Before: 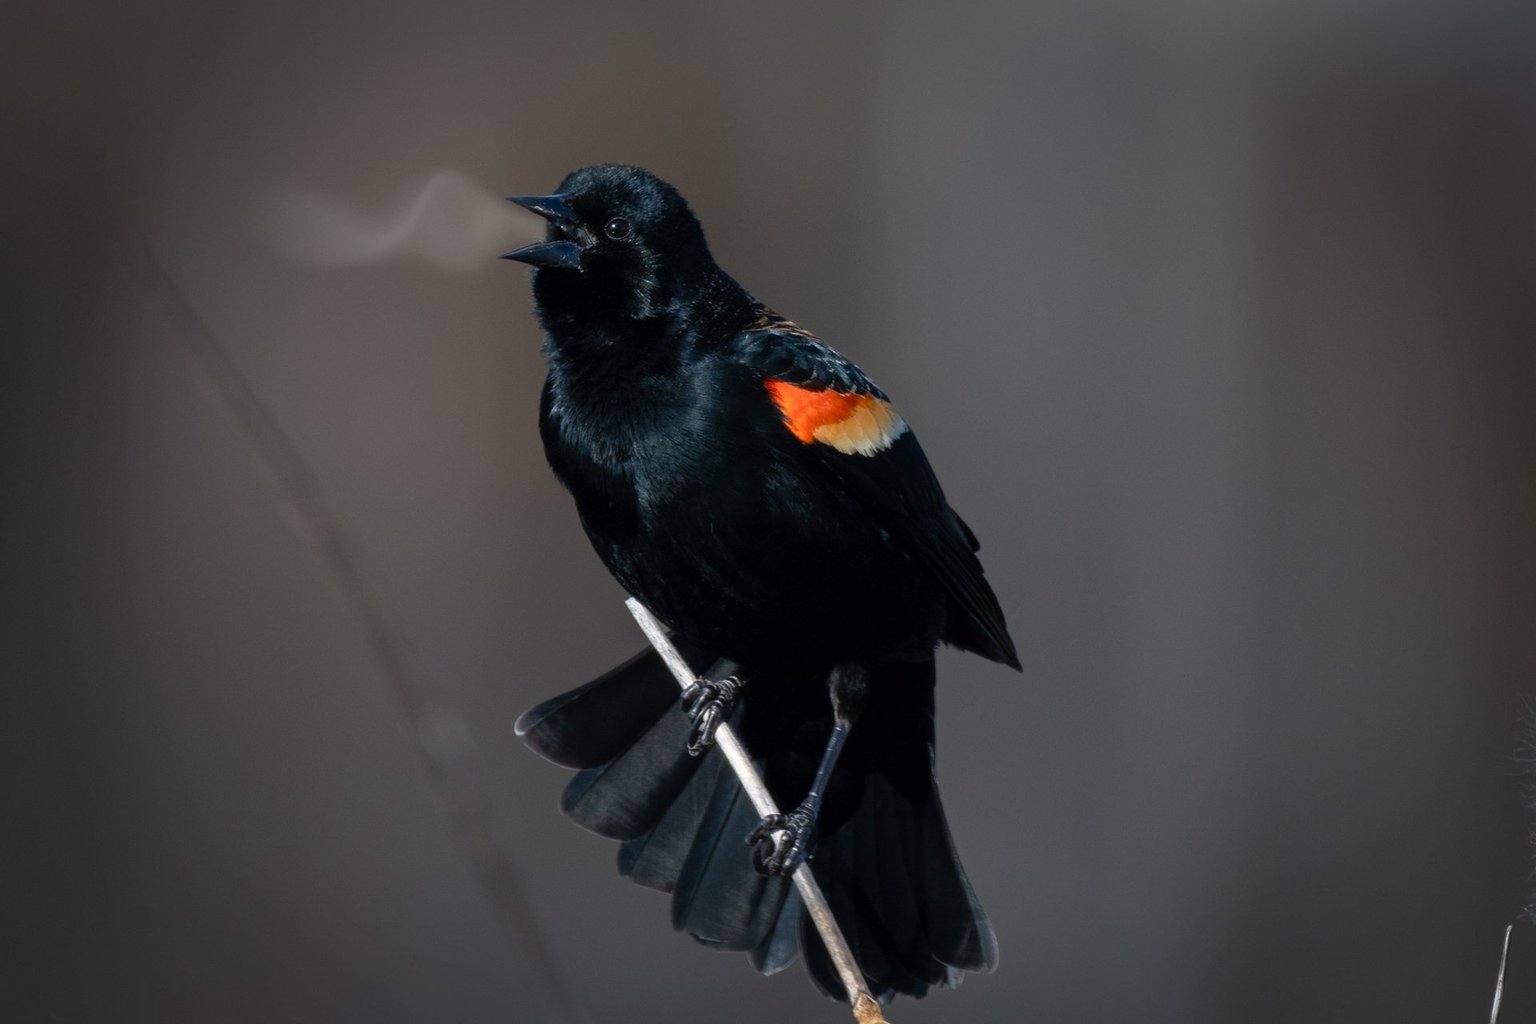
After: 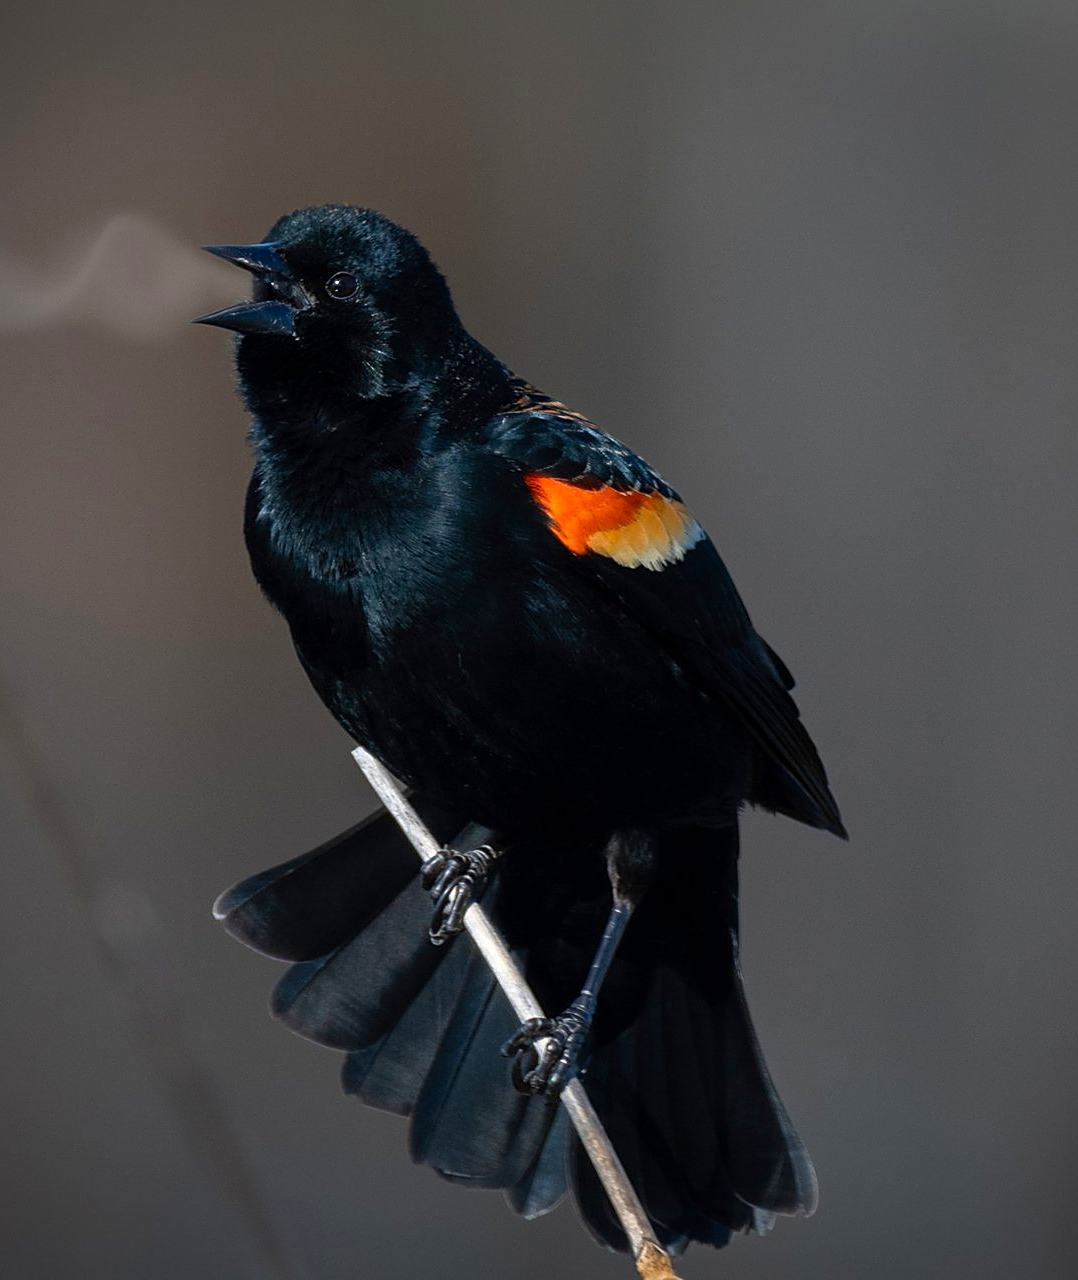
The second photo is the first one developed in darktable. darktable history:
sharpen: on, module defaults
color balance rgb: linear chroma grading › global chroma 15.025%, perceptual saturation grading › global saturation 0.661%, global vibrance 19.771%
crop and rotate: left 22.441%, right 21.402%
